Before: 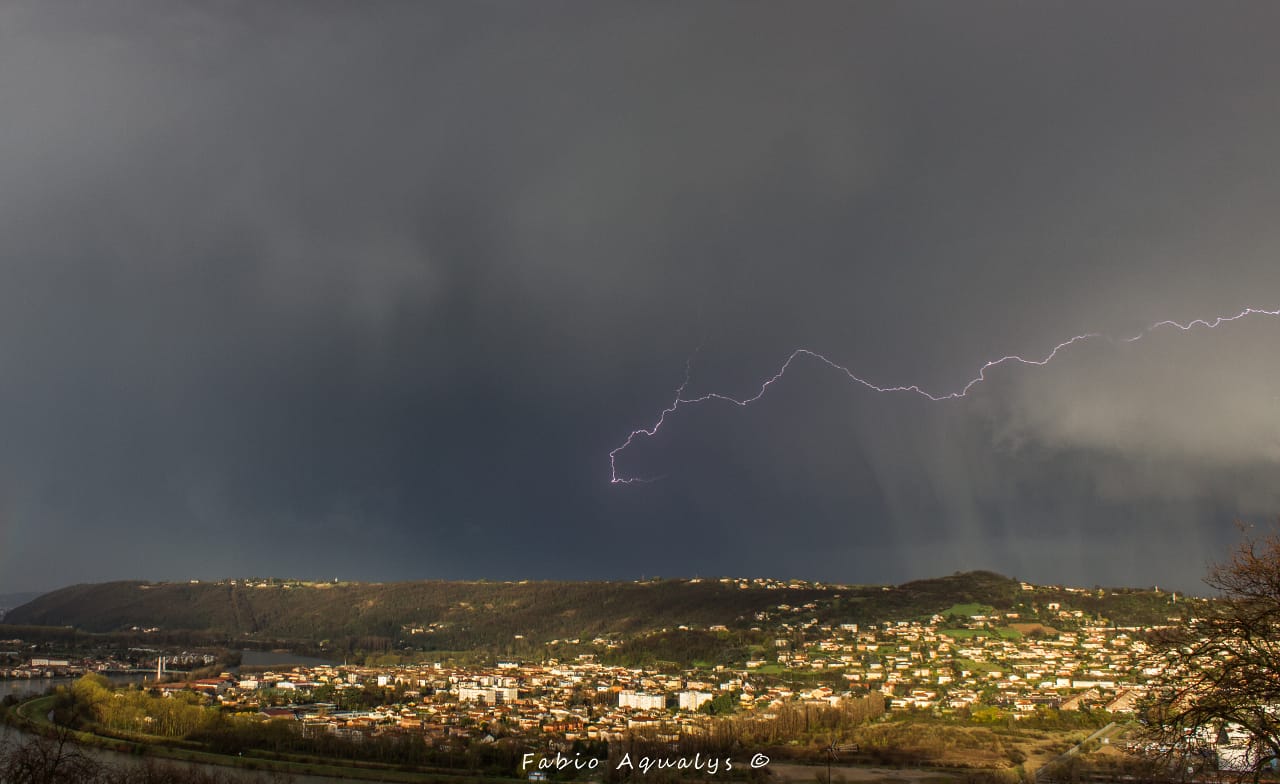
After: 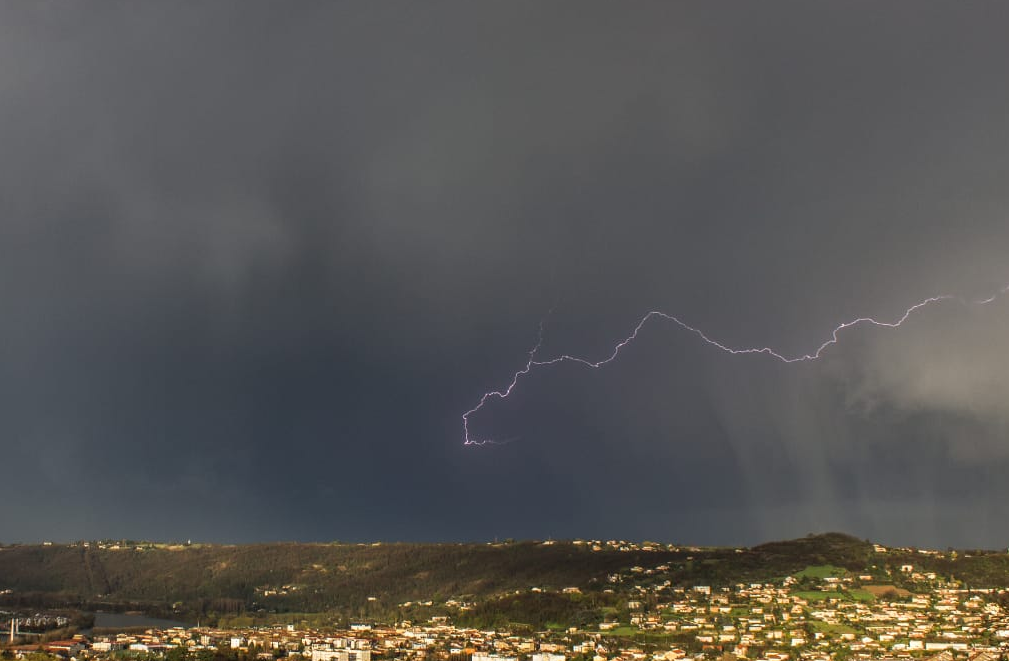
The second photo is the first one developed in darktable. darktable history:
crop: left 11.56%, top 4.913%, right 9.578%, bottom 10.682%
